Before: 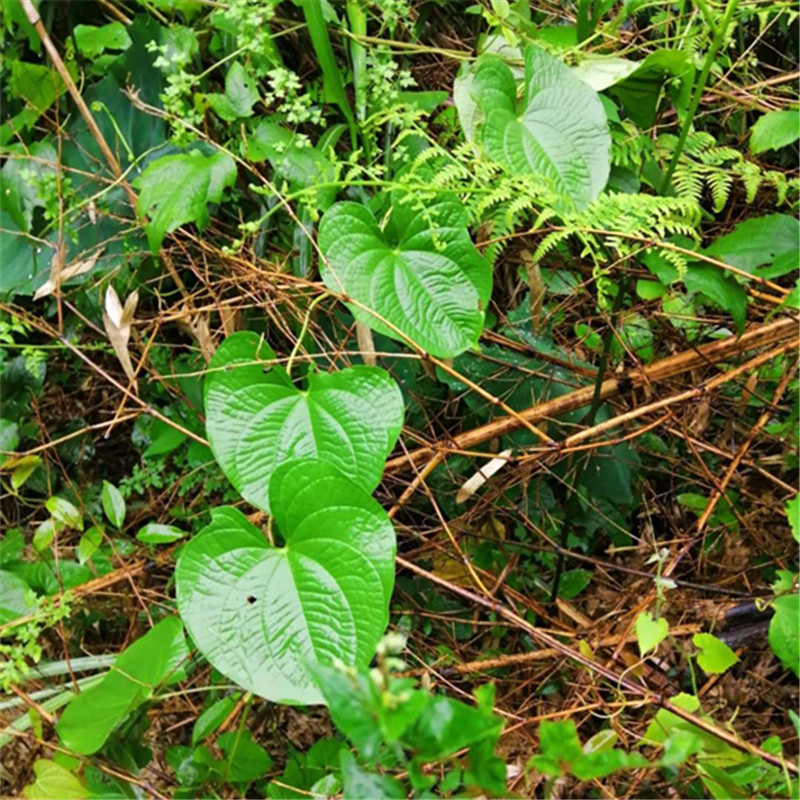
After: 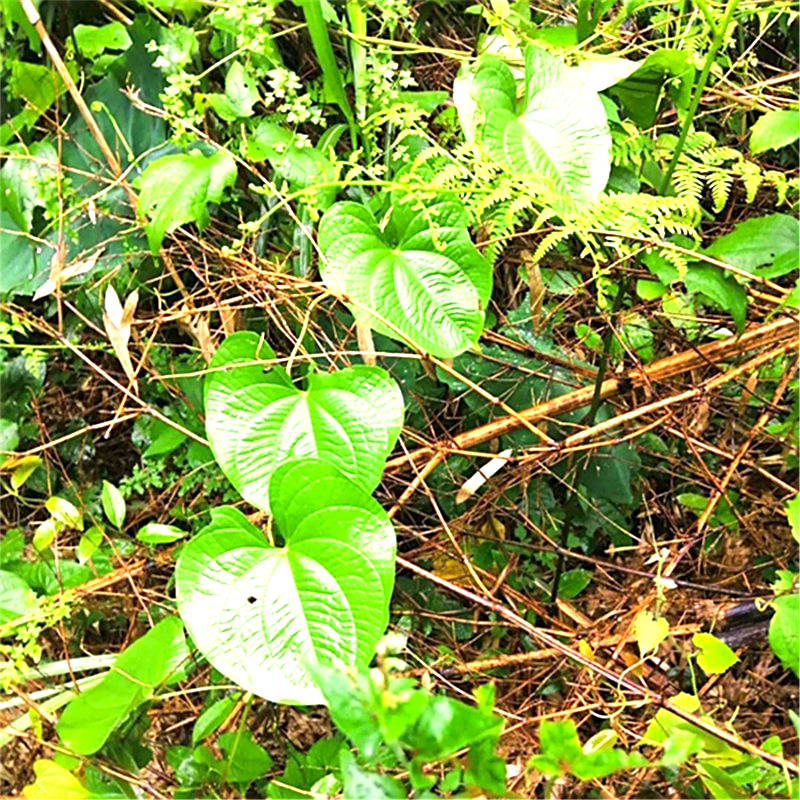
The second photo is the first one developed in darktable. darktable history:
sharpen: on, module defaults
color correction: highlights a* 5.75, highlights b* 4.9
exposure: black level correction 0, exposure 1.107 EV, compensate exposure bias true, compensate highlight preservation false
